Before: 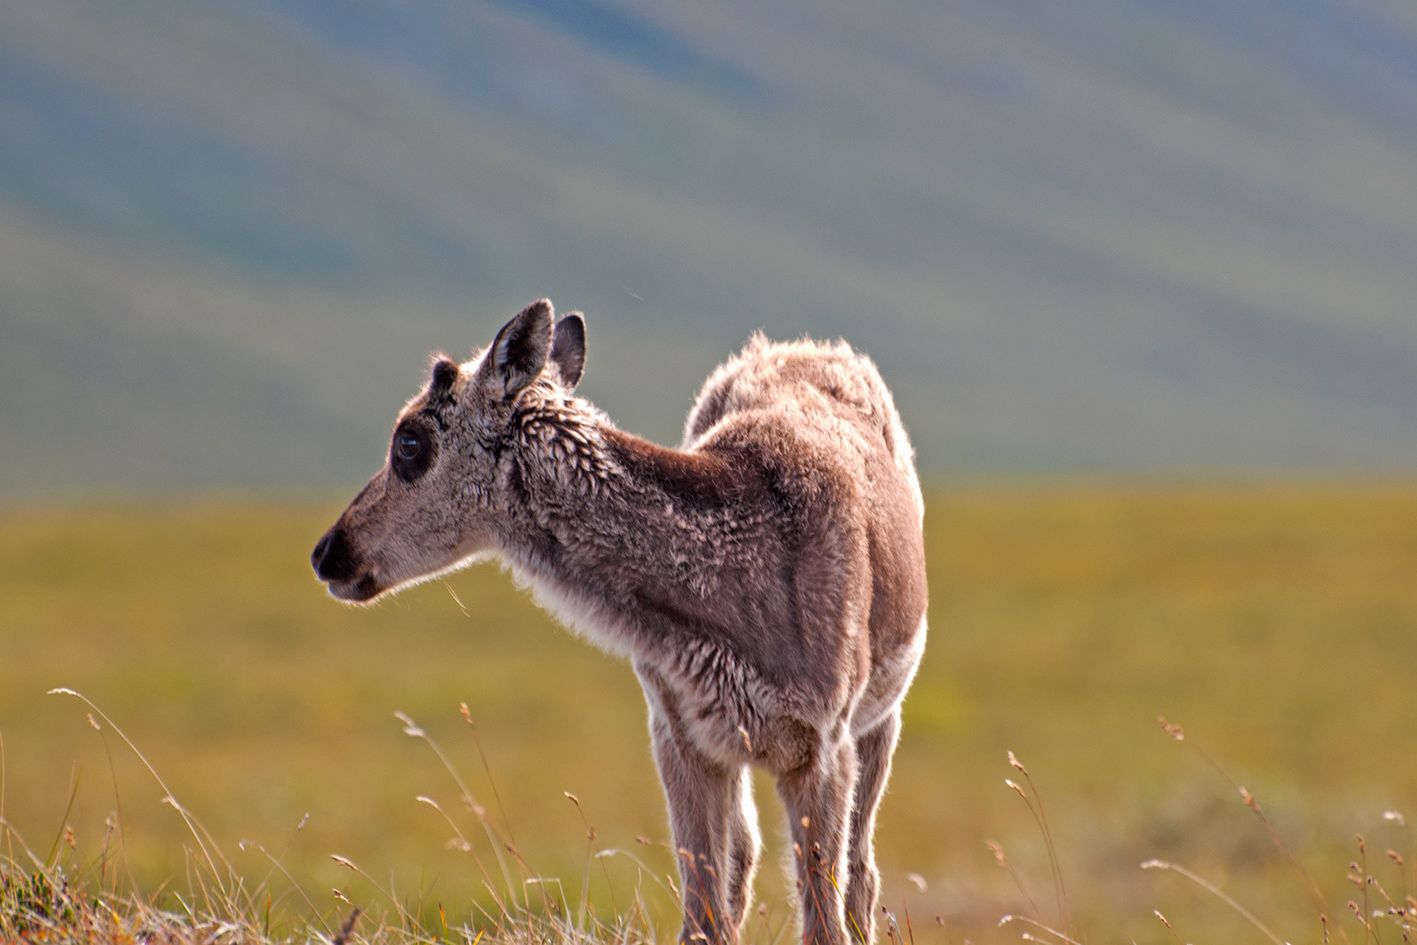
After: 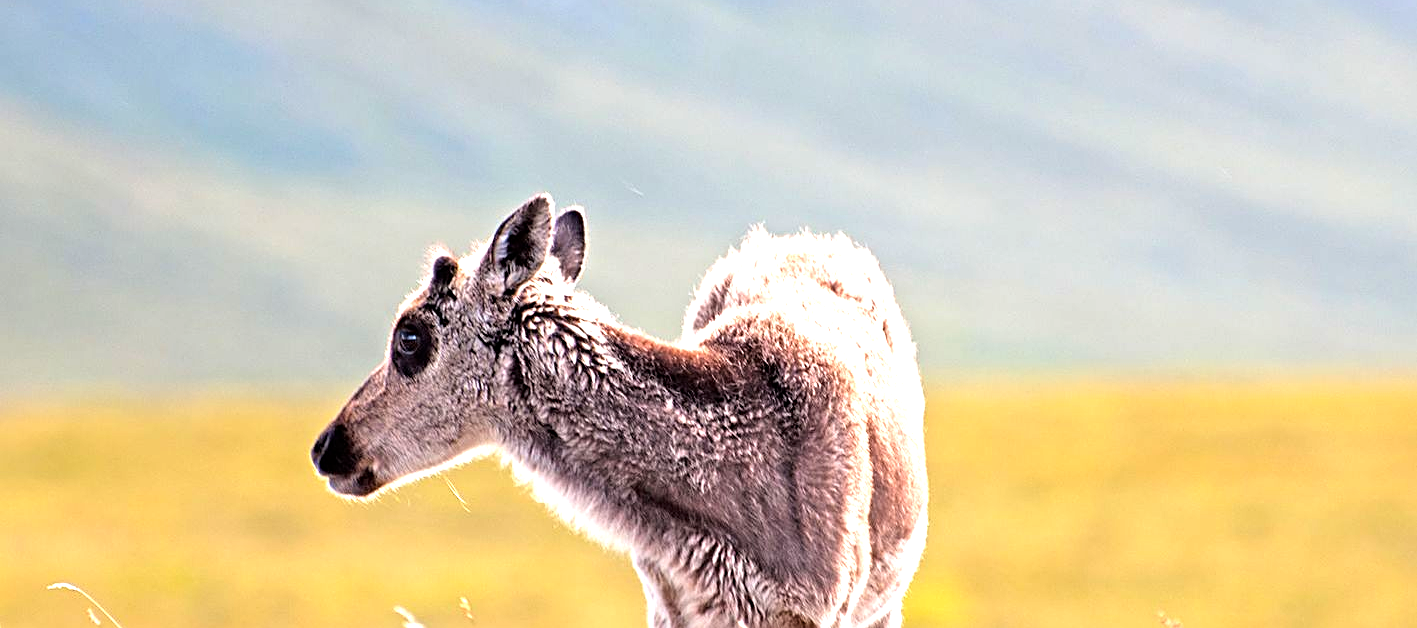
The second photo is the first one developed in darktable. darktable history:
tone equalizer: -8 EV -1.09 EV, -7 EV -0.981 EV, -6 EV -0.884 EV, -5 EV -0.566 EV, -3 EV 0.573 EV, -2 EV 0.857 EV, -1 EV 1 EV, +0 EV 1.08 EV
crop: top 11.148%, bottom 22.38%
exposure: black level correction 0.001, exposure 0.498 EV, compensate highlight preservation false
sharpen: on, module defaults
